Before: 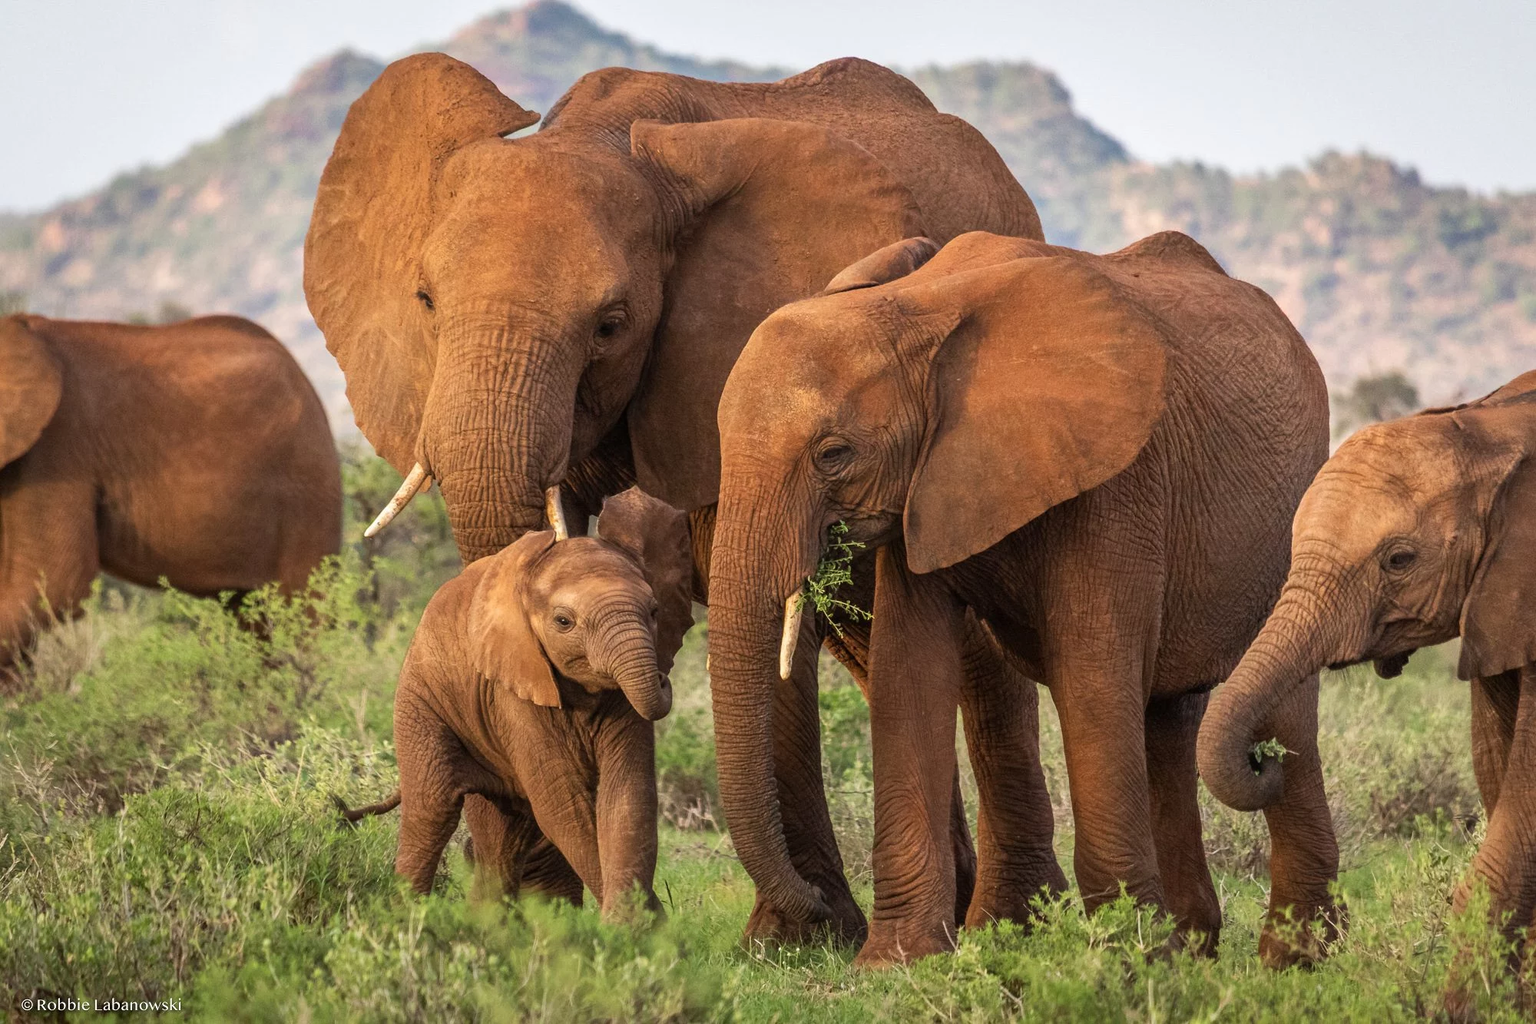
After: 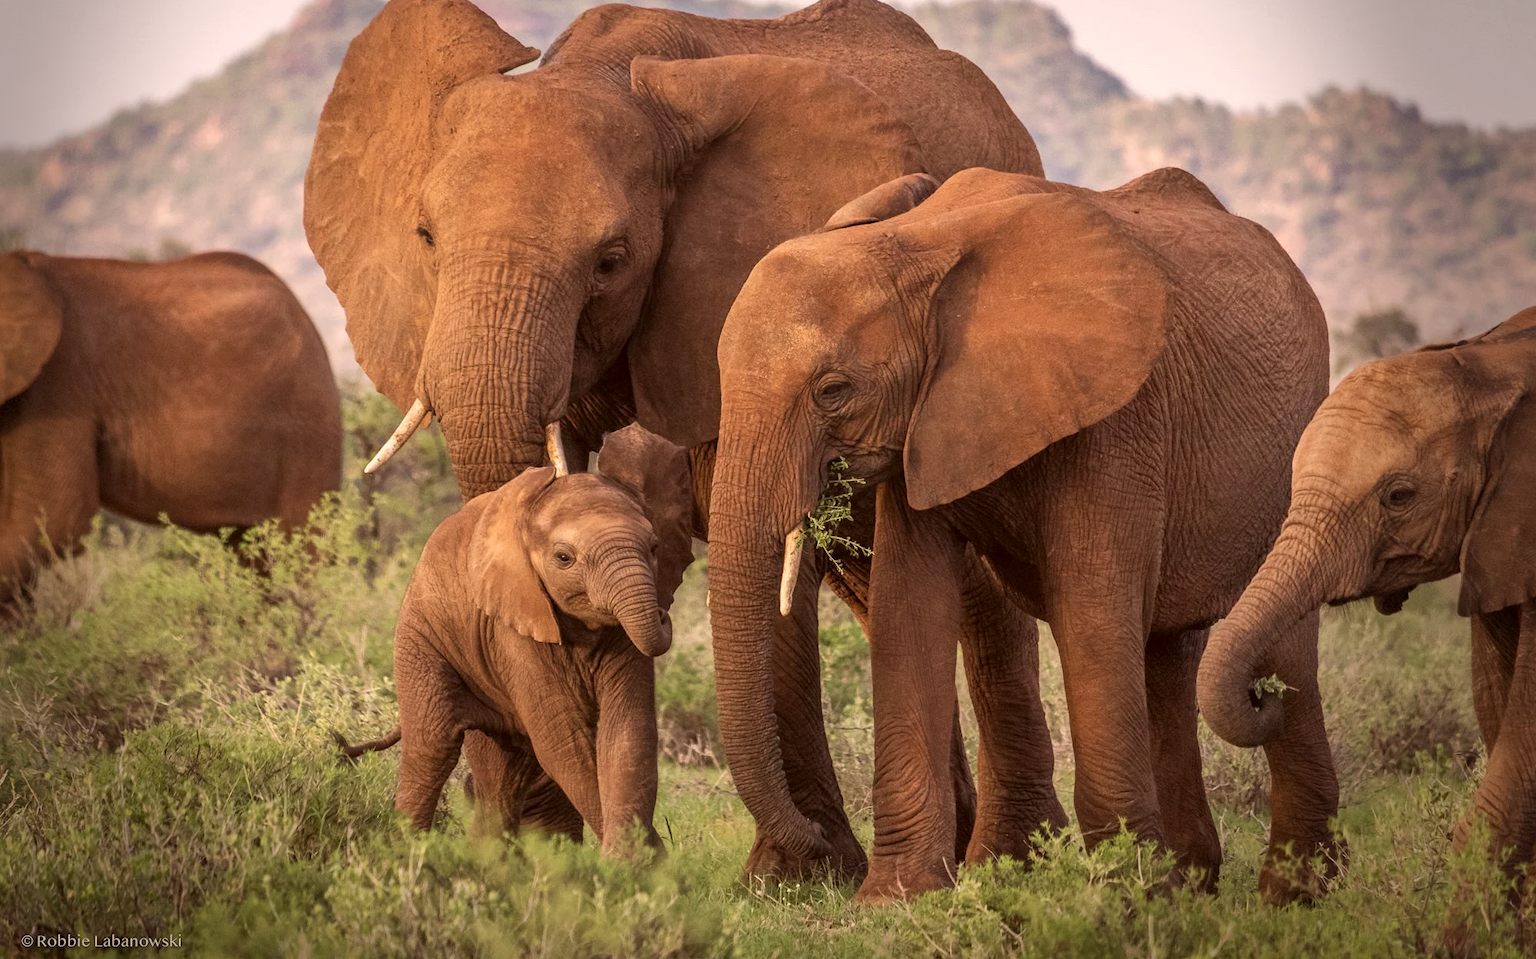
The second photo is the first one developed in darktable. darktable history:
vignetting: fall-off start 68.33%, fall-off radius 30%, saturation 0.042, center (-0.066, -0.311), width/height ratio 0.992, shape 0.85, dithering 8-bit output
crop and rotate: top 6.25%
shadows and highlights: shadows 25, highlights -25
color correction: highlights a* 10.21, highlights b* 9.79, shadows a* 8.61, shadows b* 7.88, saturation 0.8
